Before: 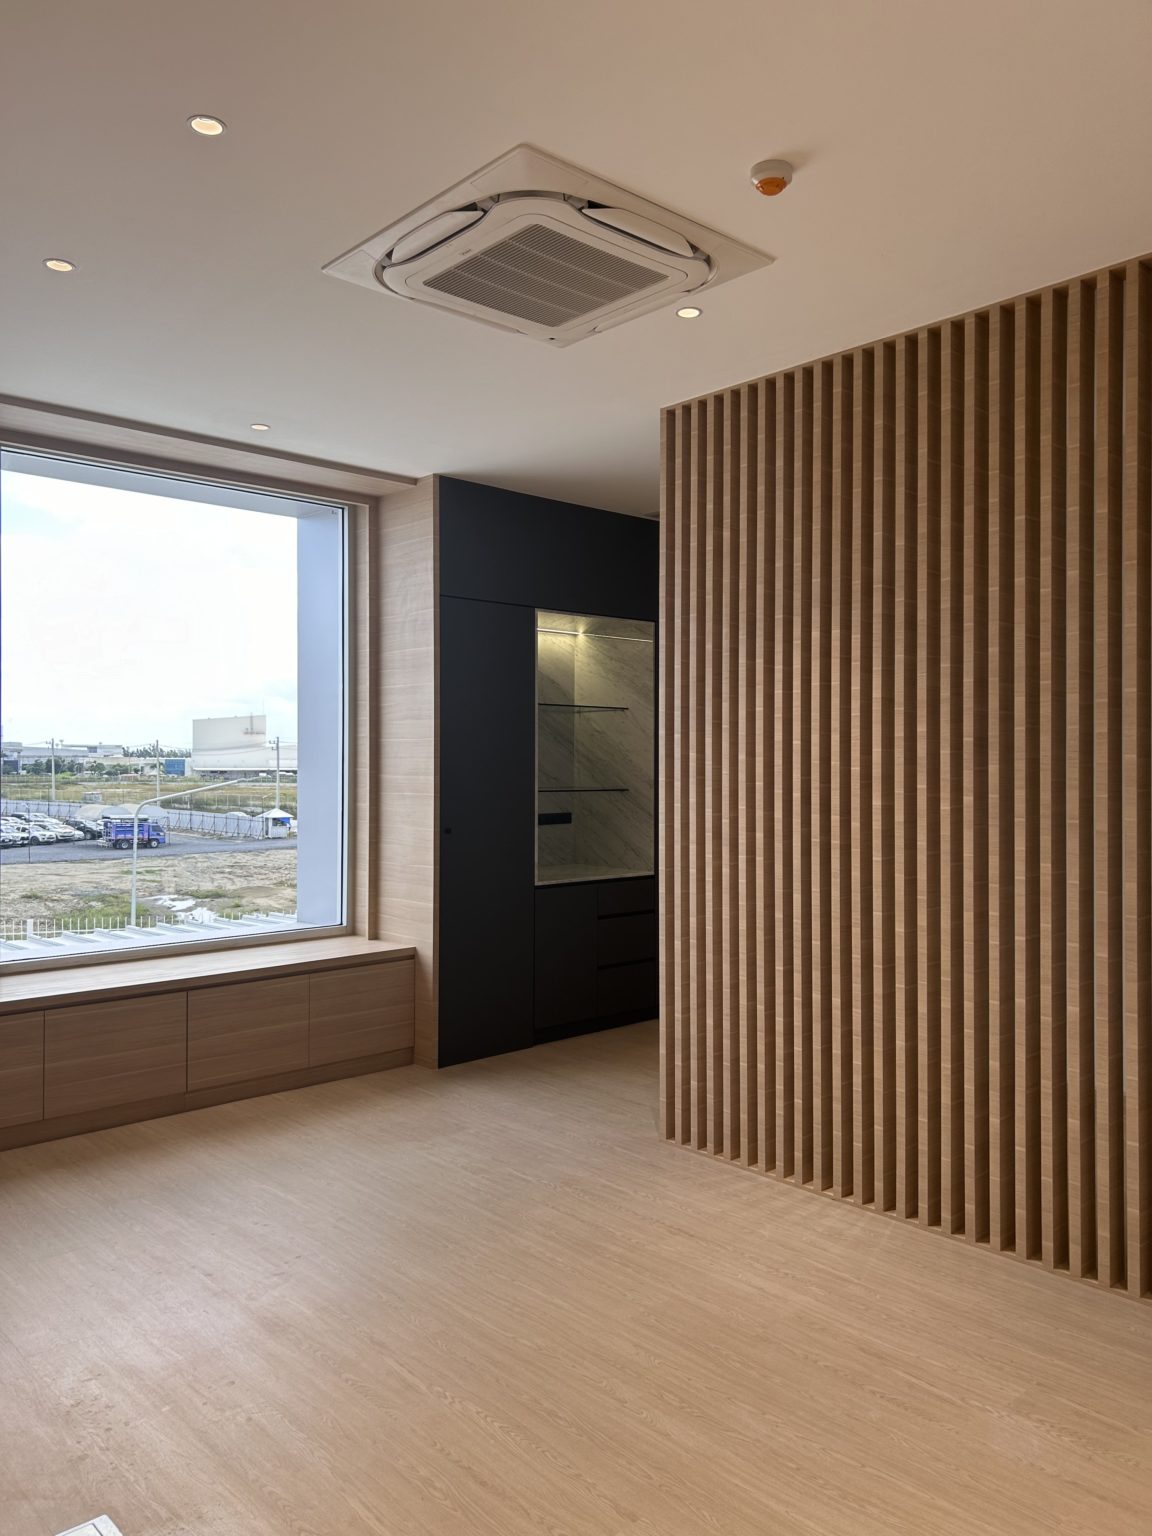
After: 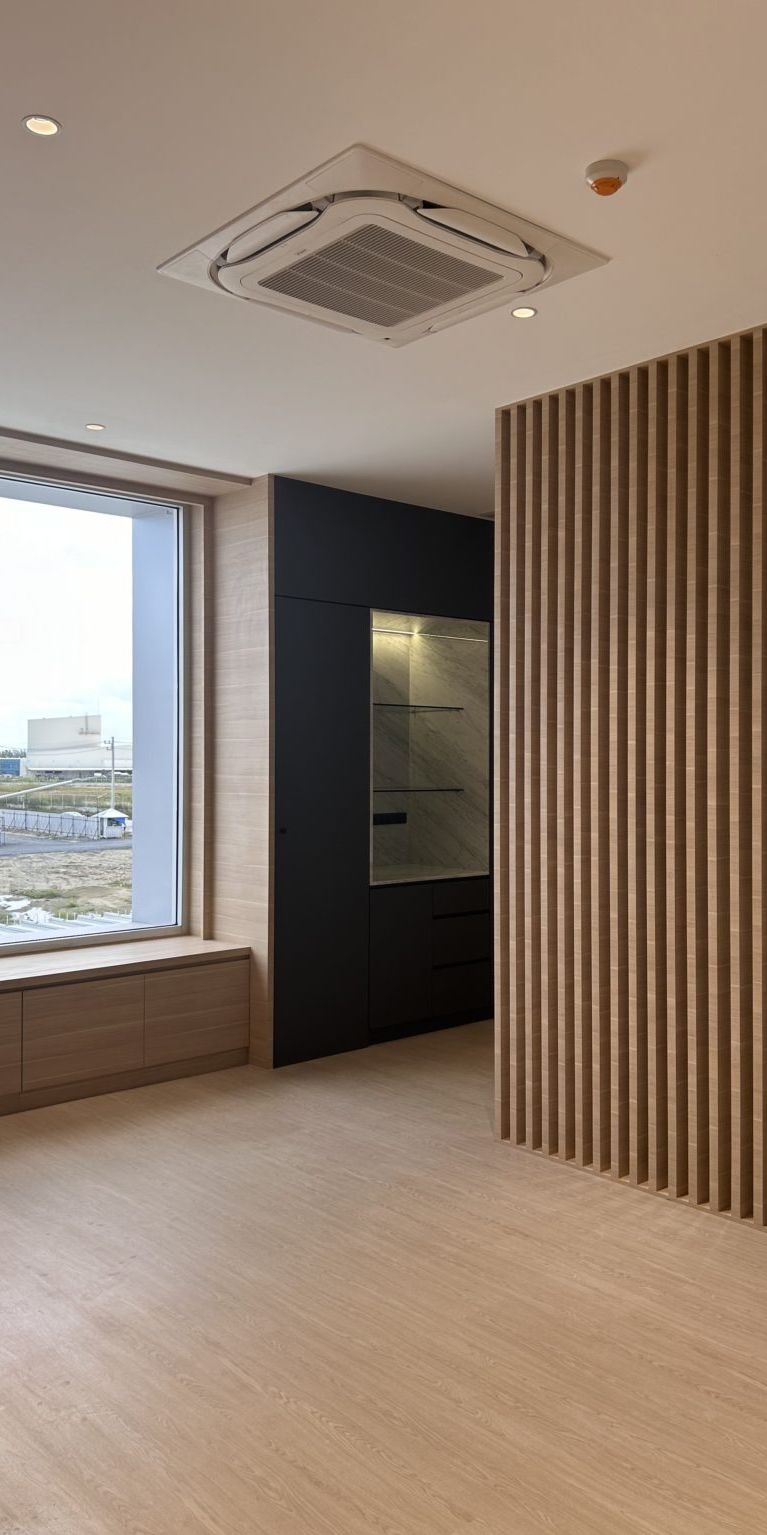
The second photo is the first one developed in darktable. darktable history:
exposure: compensate highlight preservation false
crop and rotate: left 14.385%, right 18.948%
